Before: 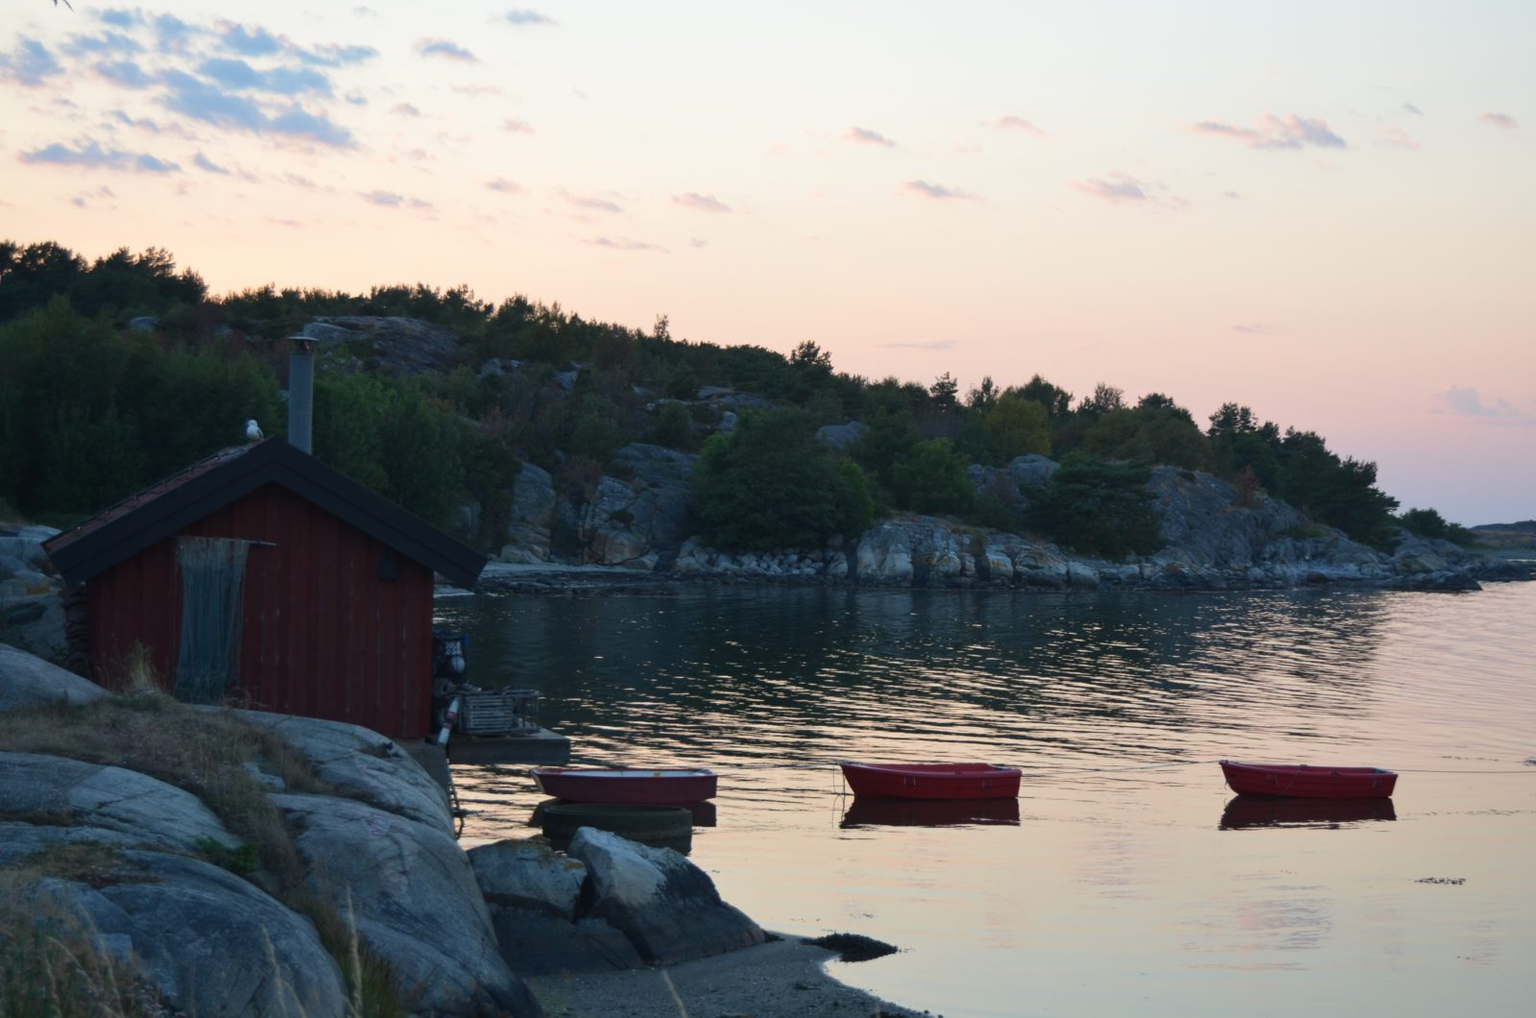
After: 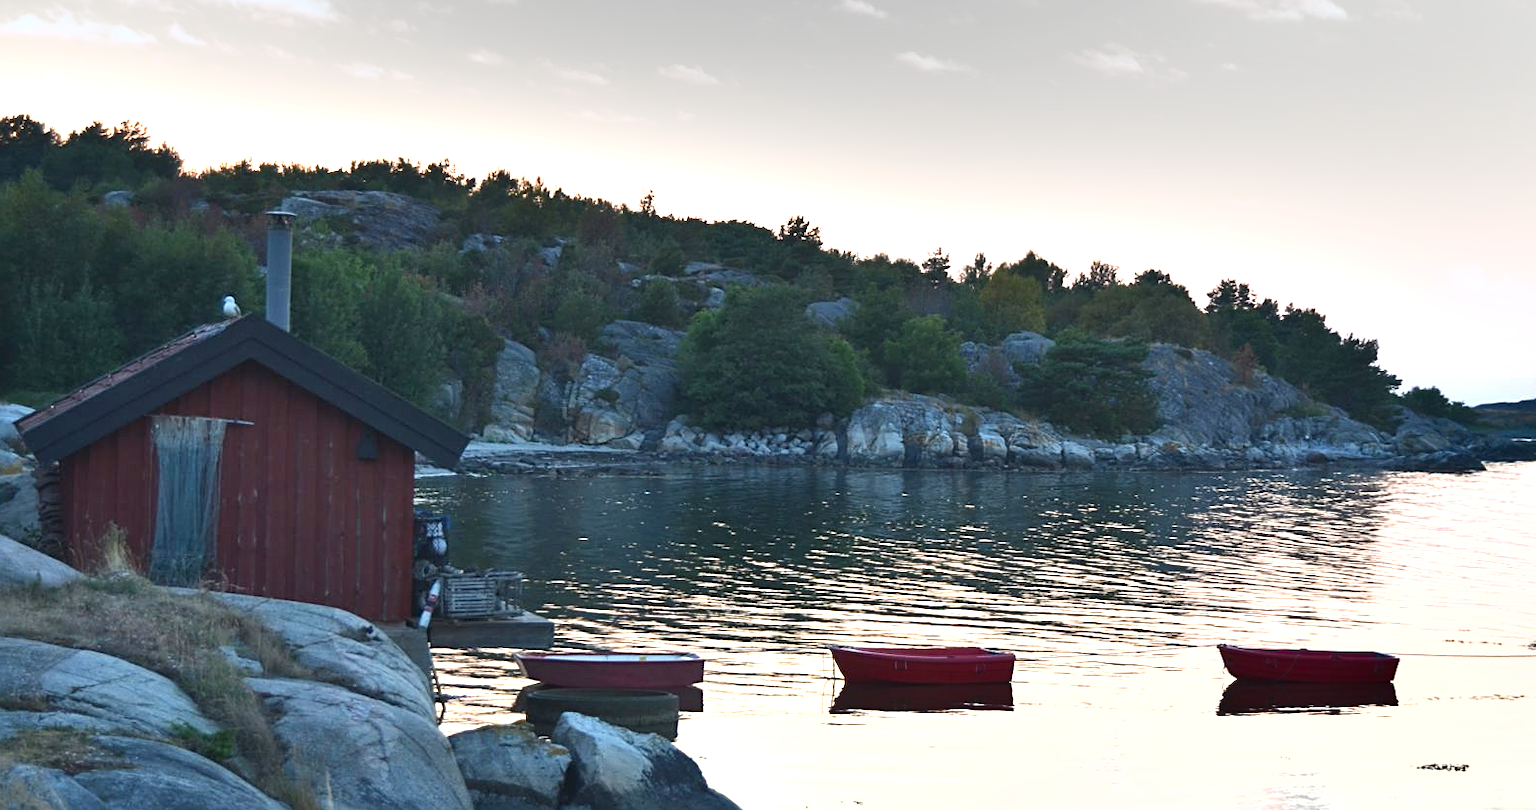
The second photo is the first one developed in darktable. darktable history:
crop and rotate: left 1.814%, top 12.818%, right 0.25%, bottom 9.225%
sharpen: on, module defaults
shadows and highlights: white point adjustment 1, soften with gaussian
exposure: exposure 1.25 EV, compensate exposure bias true, compensate highlight preservation false
